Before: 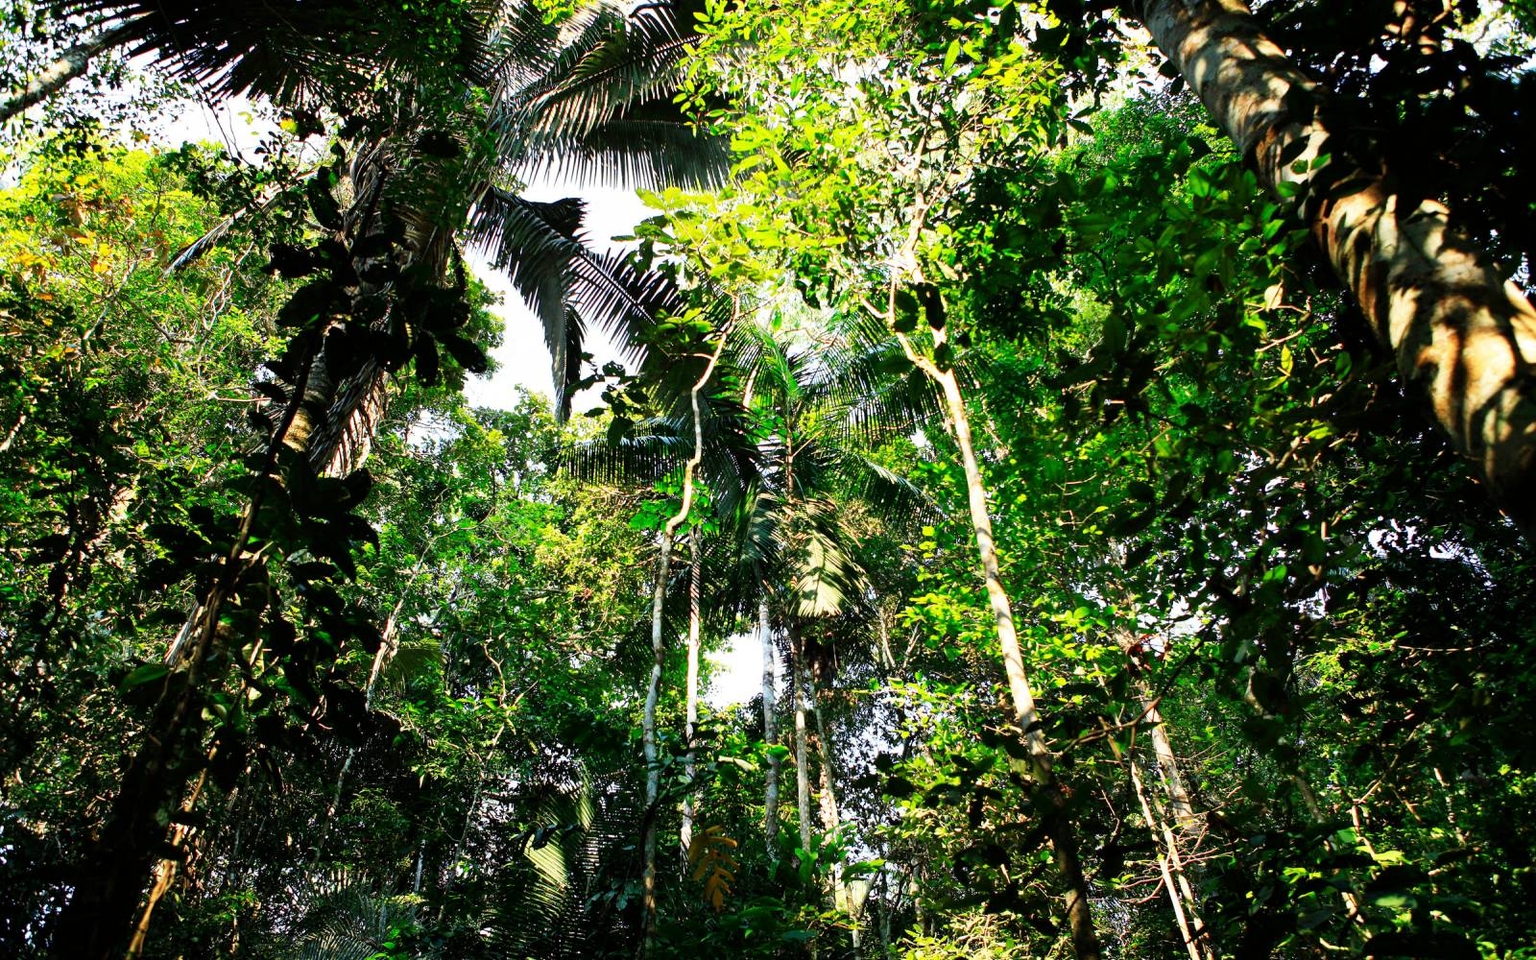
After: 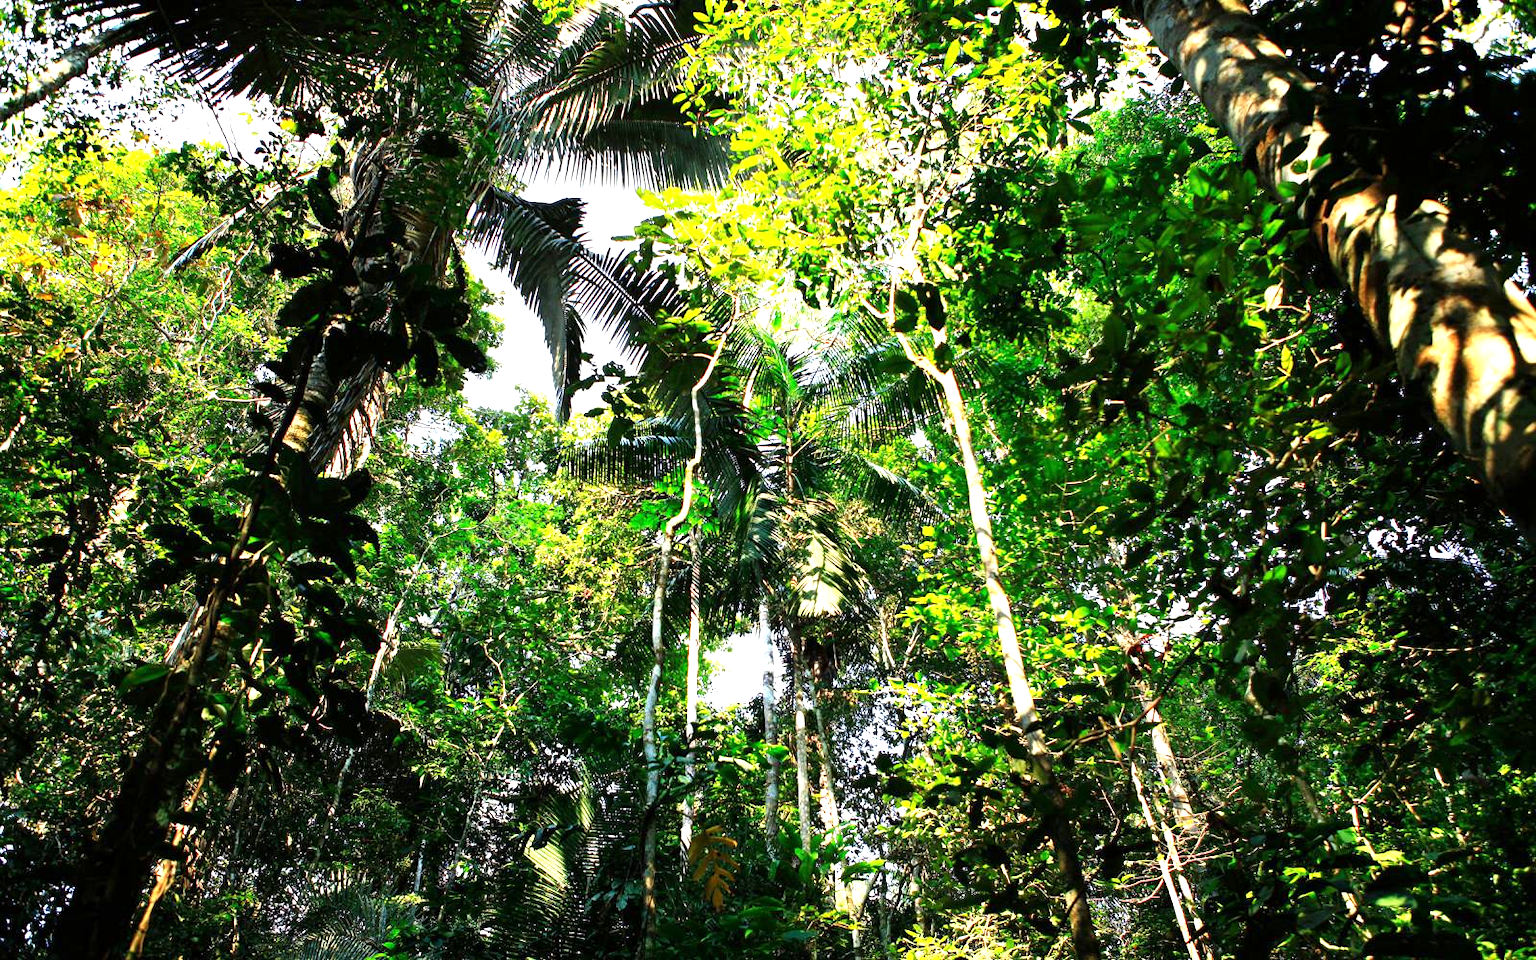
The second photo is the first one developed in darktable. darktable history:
exposure: exposure 0.642 EV, compensate highlight preservation false
